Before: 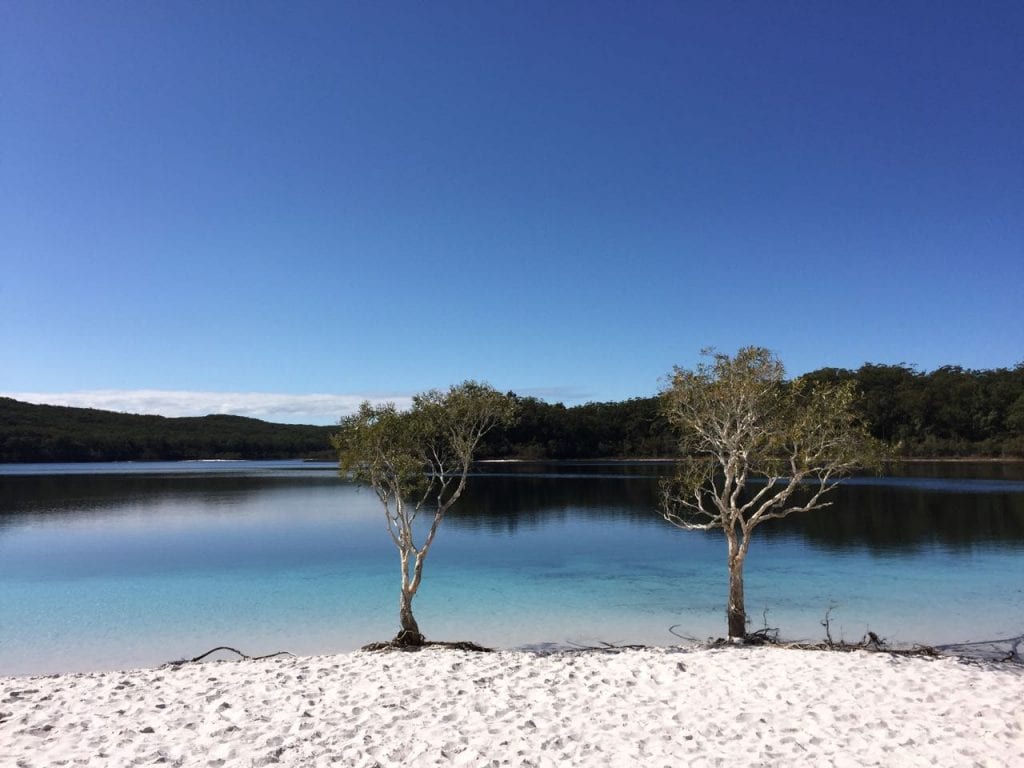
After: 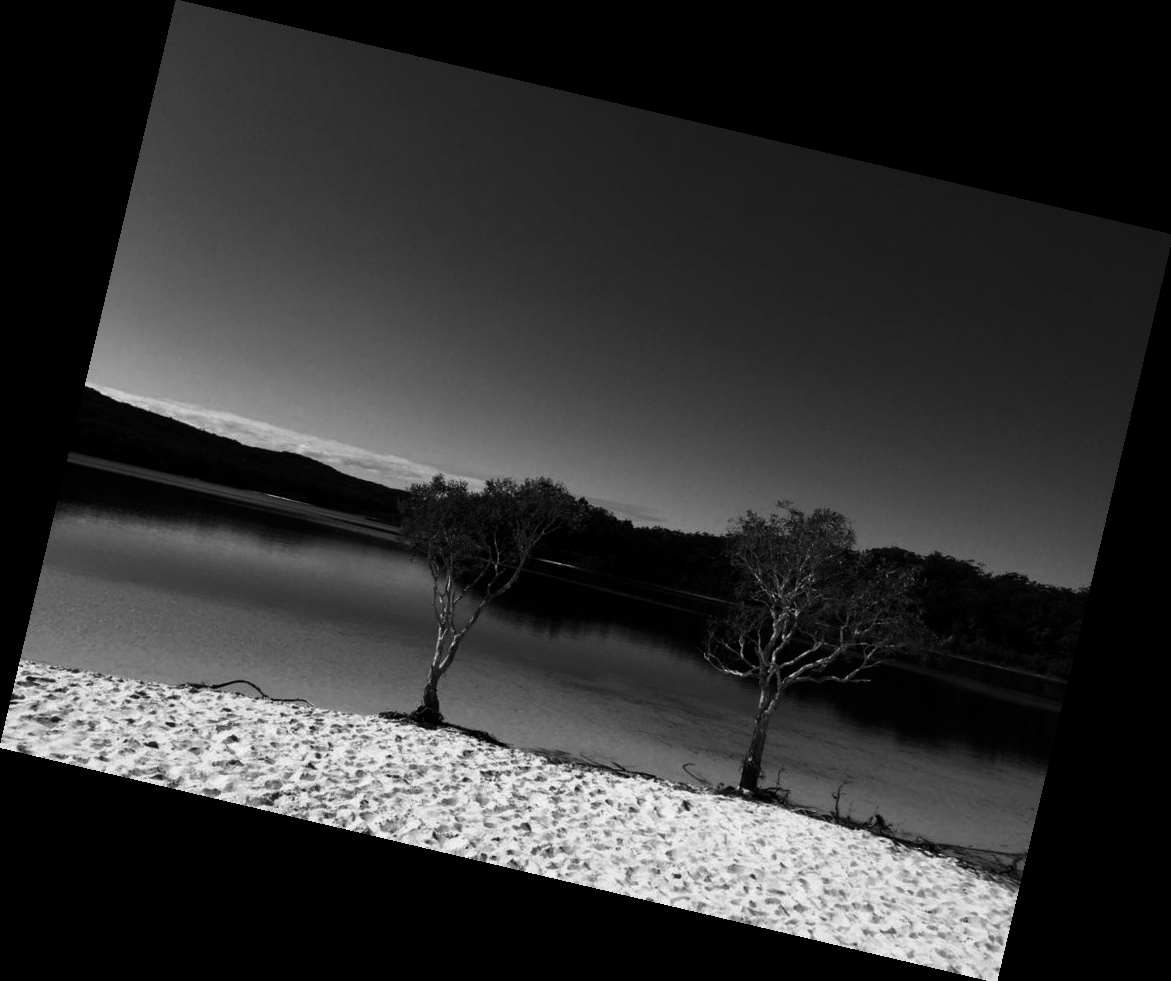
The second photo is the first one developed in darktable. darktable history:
rotate and perspective: rotation 13.27°, automatic cropping off
white balance: red 0.967, blue 1.049
contrast brightness saturation: contrast -0.03, brightness -0.59, saturation -1
